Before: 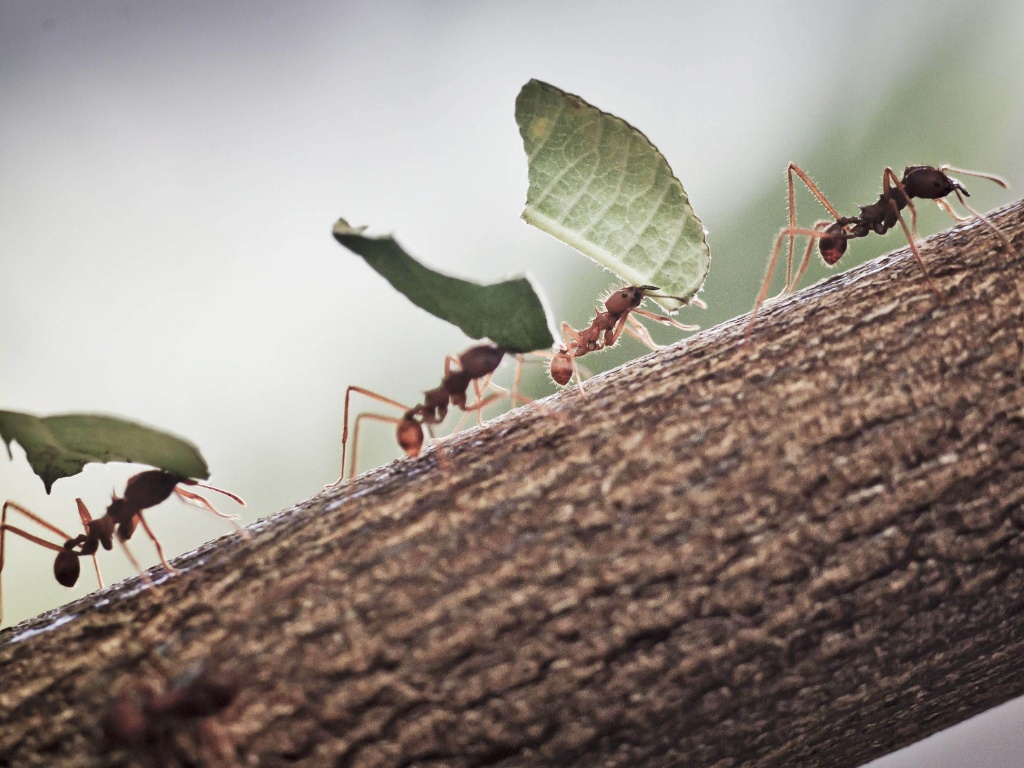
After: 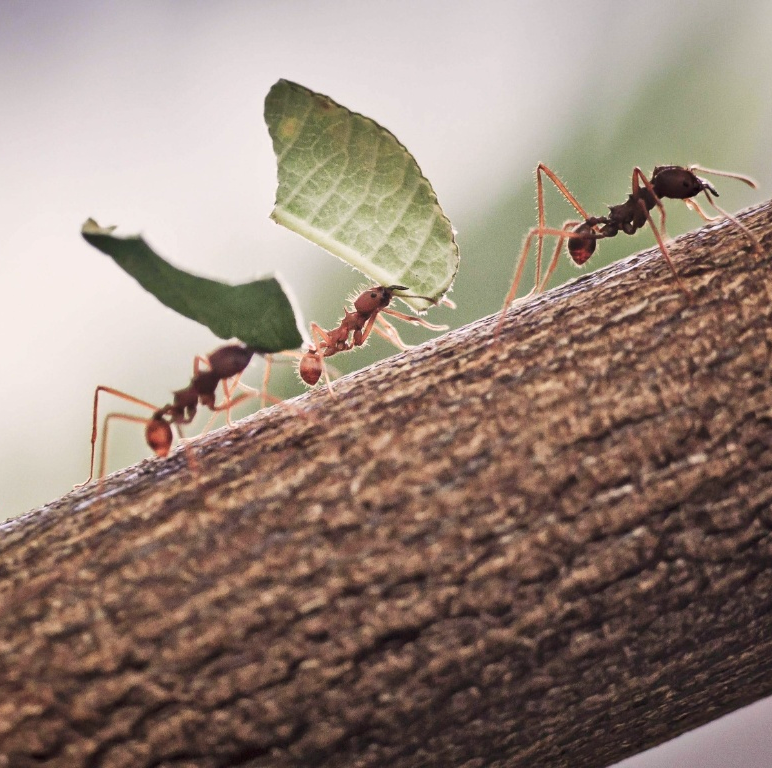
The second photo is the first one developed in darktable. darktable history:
crop and rotate: left 24.6%
white balance: emerald 1
color correction: highlights a* 3.22, highlights b* 1.93, saturation 1.19
